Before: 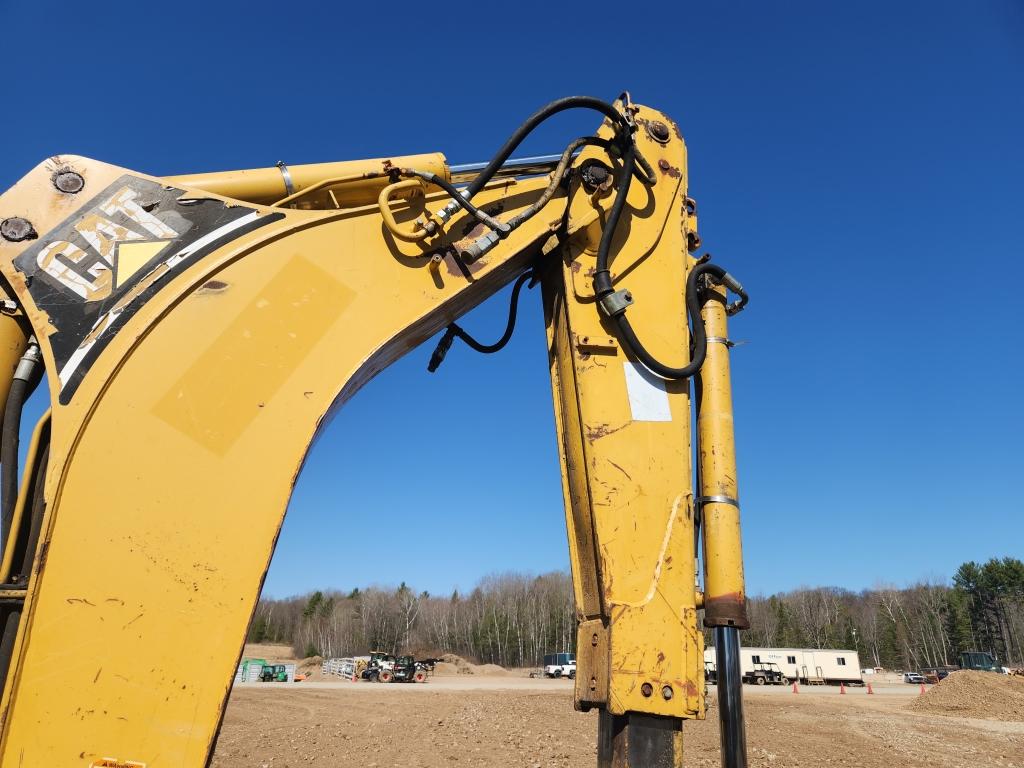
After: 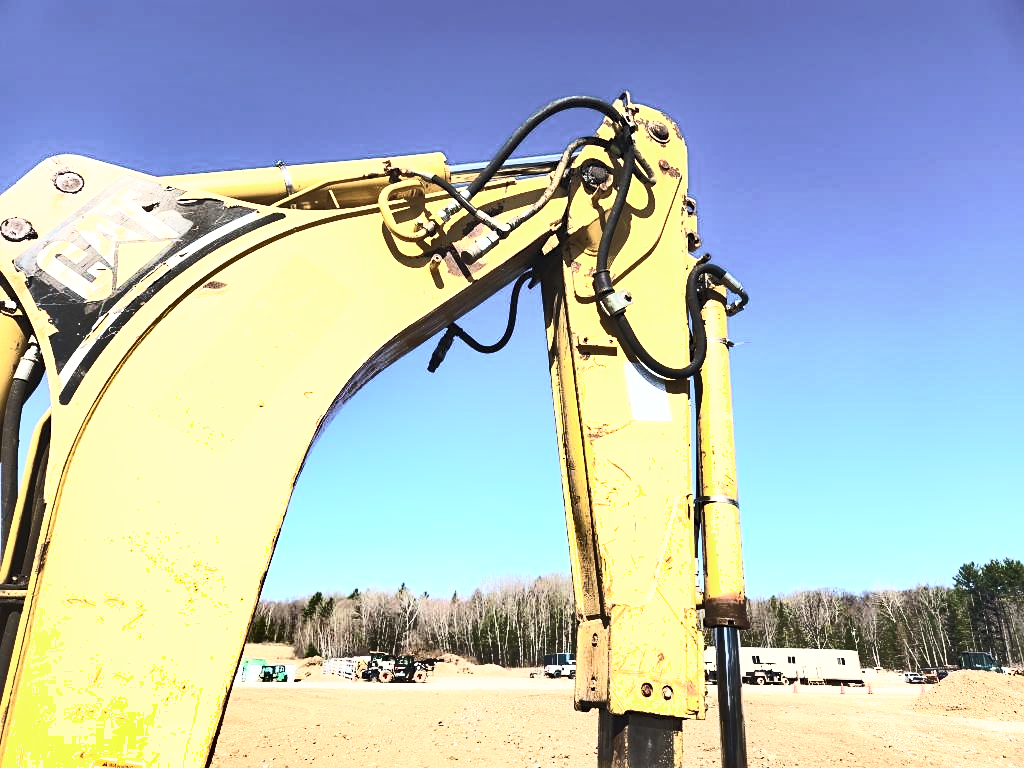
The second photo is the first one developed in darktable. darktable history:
shadows and highlights: soften with gaussian
velvia: on, module defaults
exposure: exposure 0.6 EV, compensate exposure bias true, compensate highlight preservation false
contrast brightness saturation: contrast 0.438, brightness 0.565, saturation -0.206
color correction: highlights b* -0.055, saturation 1.15
color zones: curves: ch1 [(0.113, 0.438) (0.75, 0.5)]; ch2 [(0.12, 0.526) (0.75, 0.5)]
sharpen: amount 0.217
tone equalizer: -8 EV 0 EV, -7 EV 0.001 EV, -6 EV -0.001 EV, -5 EV -0.011 EV, -4 EV -0.058 EV, -3 EV -0.208 EV, -2 EV -0.256 EV, -1 EV 0.082 EV, +0 EV 0.328 EV
